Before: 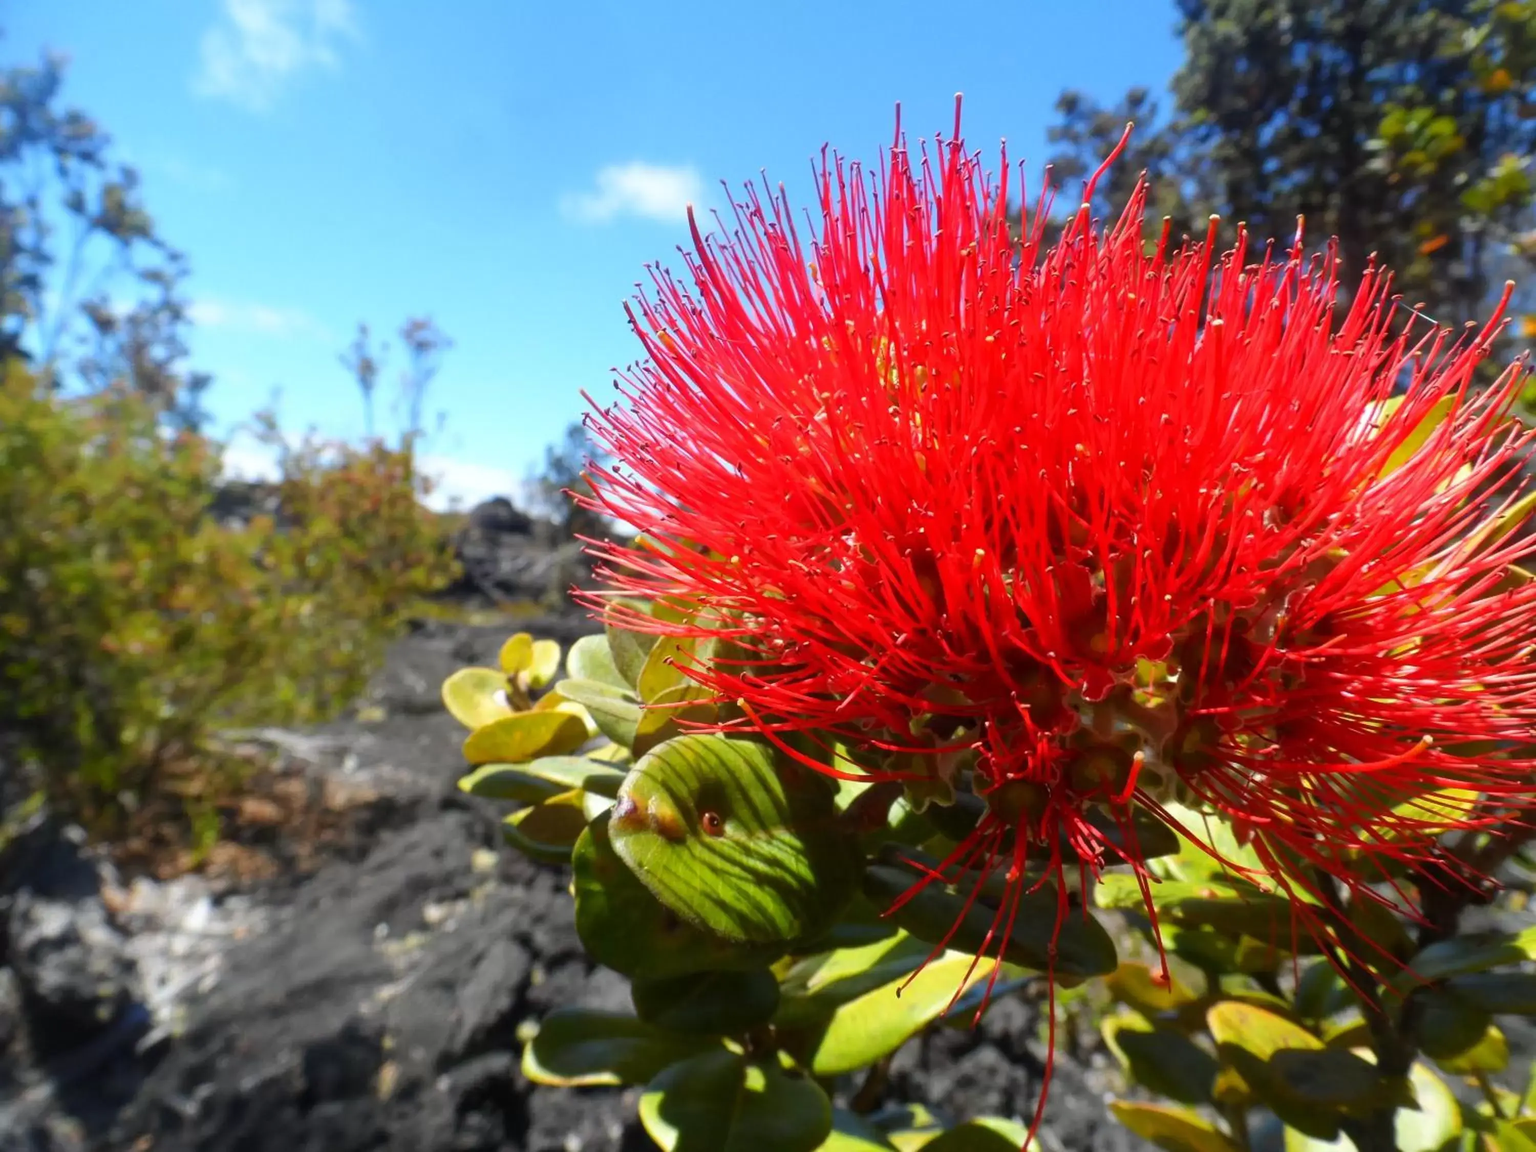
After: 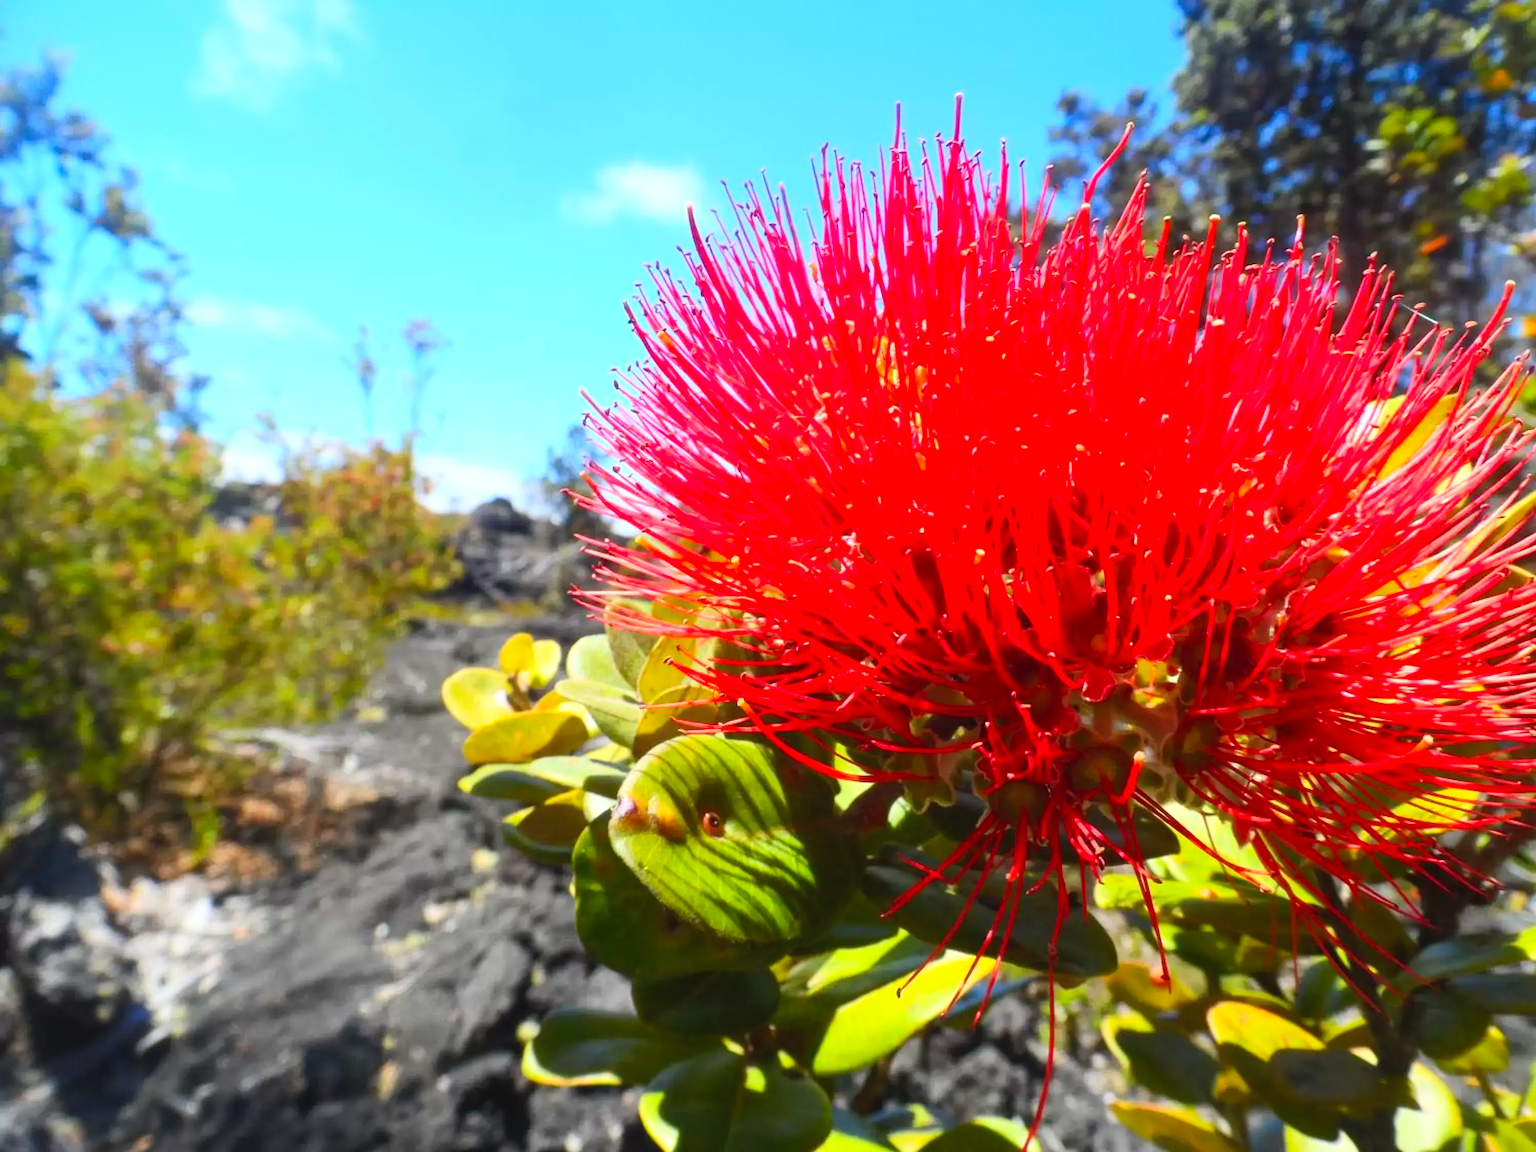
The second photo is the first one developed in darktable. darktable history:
contrast brightness saturation: contrast 0.243, brightness 0.269, saturation 0.384
